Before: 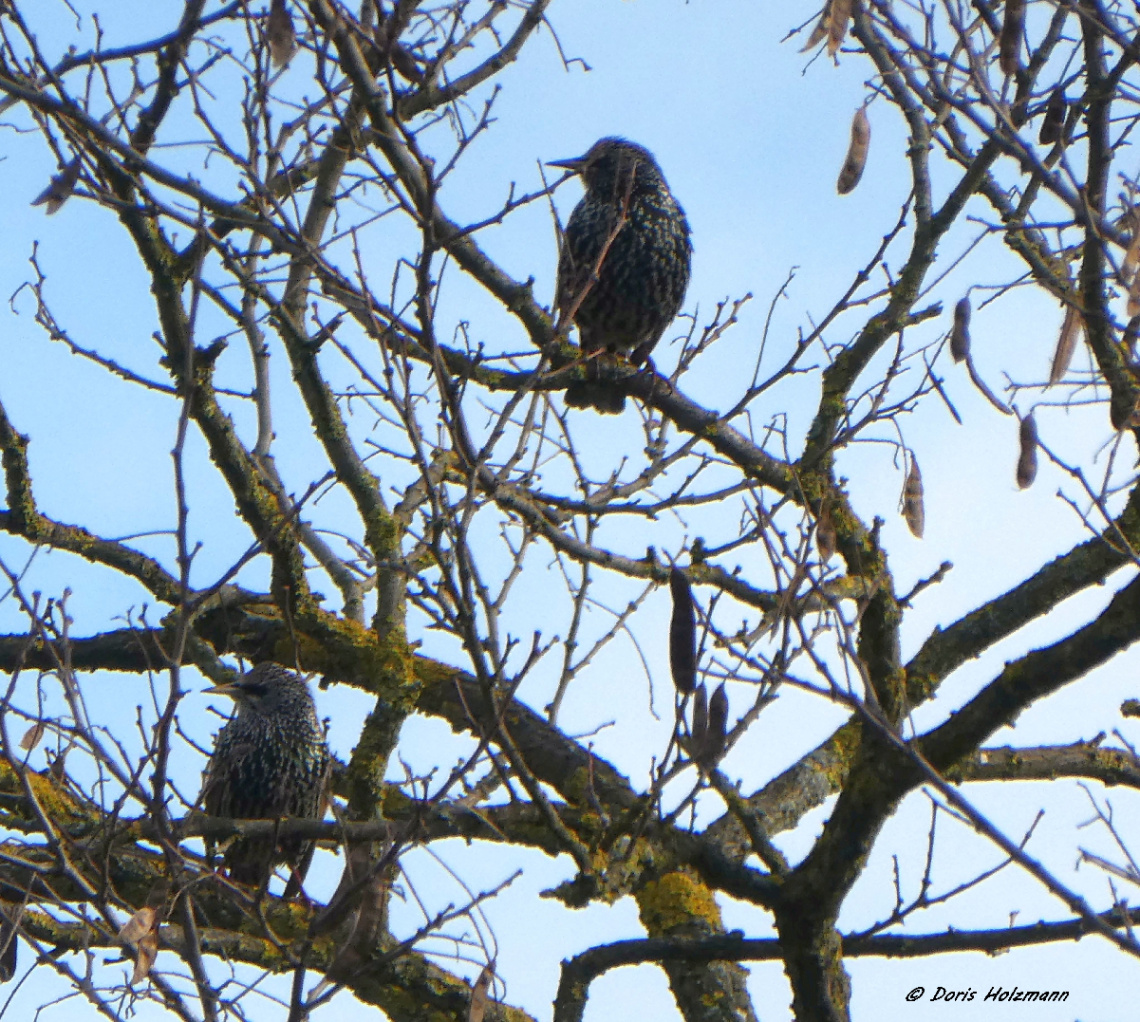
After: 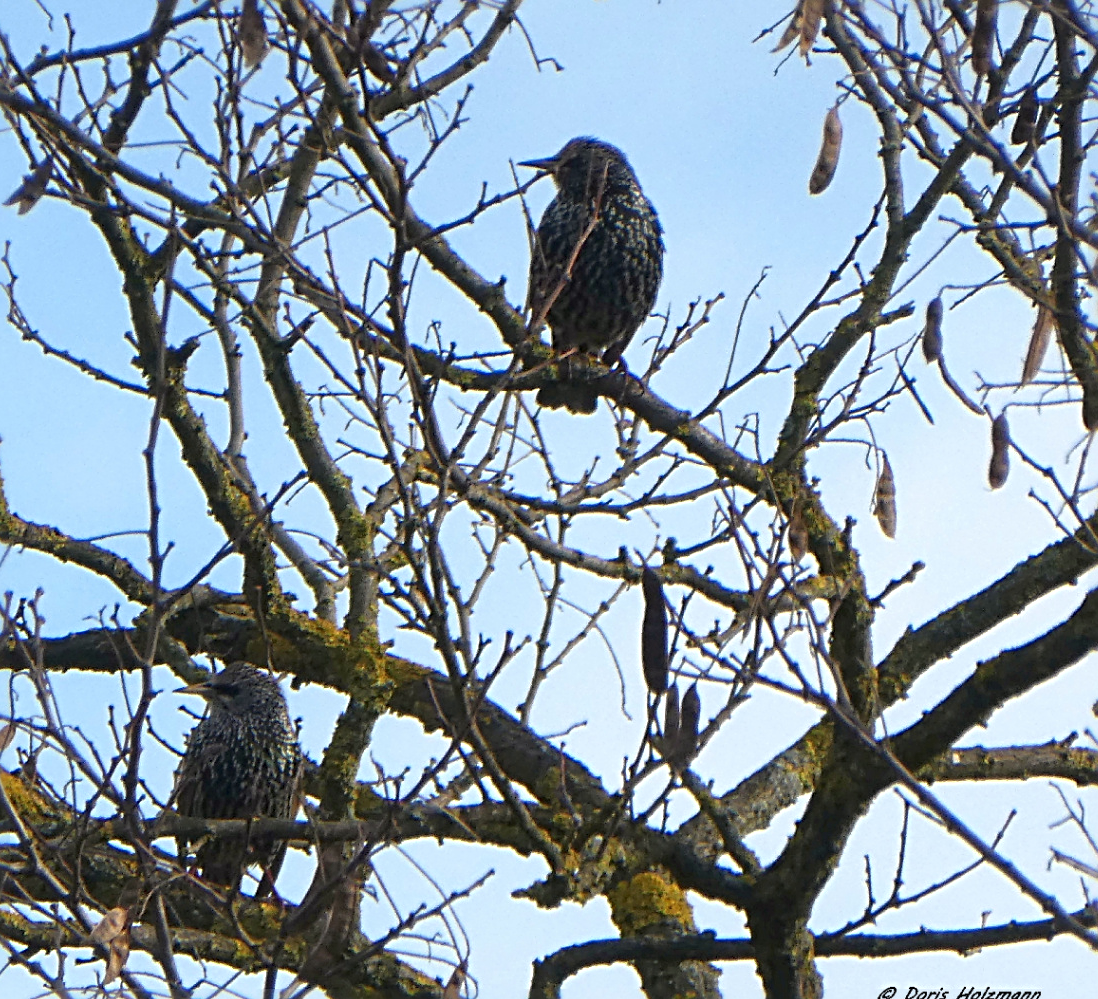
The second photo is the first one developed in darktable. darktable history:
sharpen: radius 4
crop and rotate: left 2.536%, right 1.107%, bottom 2.246%
